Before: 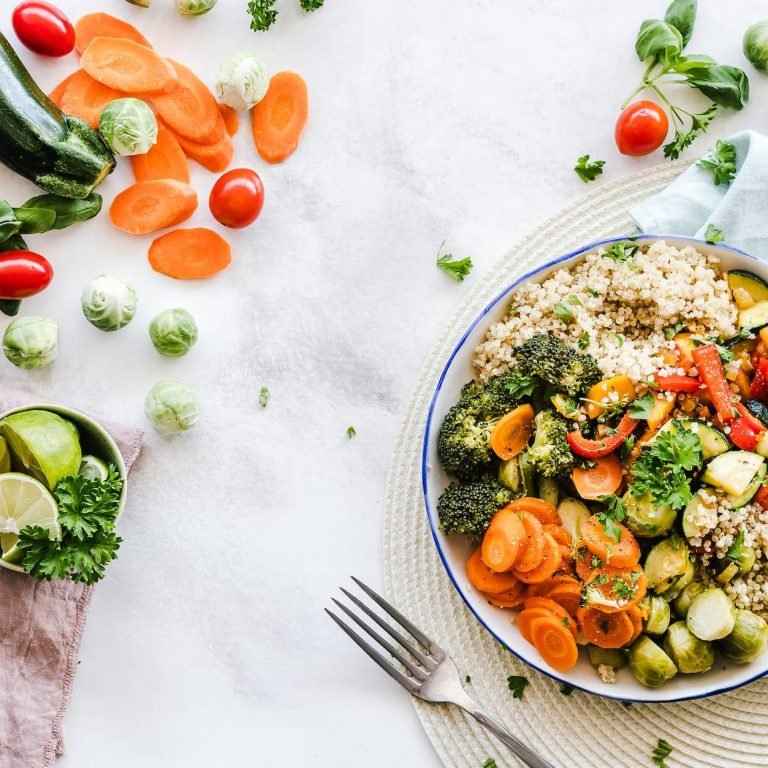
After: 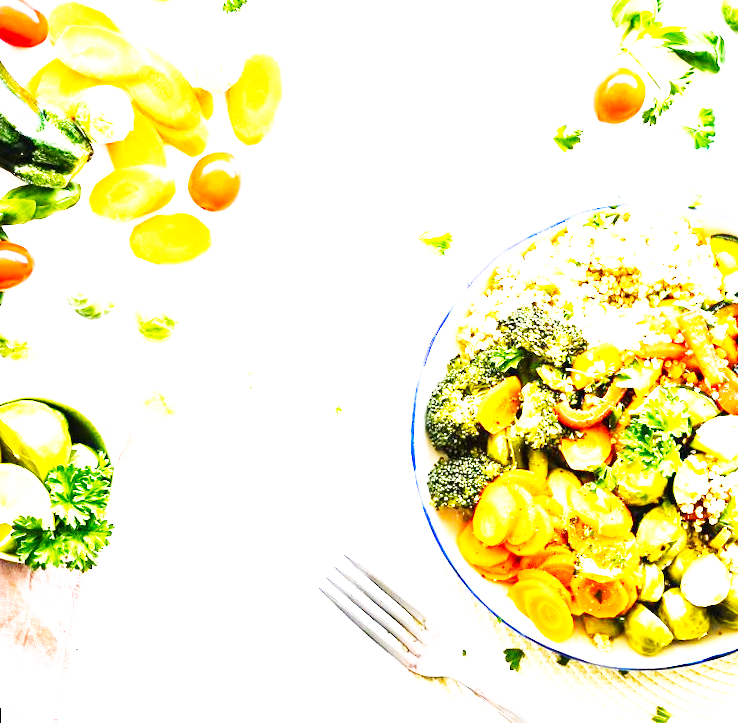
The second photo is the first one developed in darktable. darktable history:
base curve: curves: ch0 [(0, 0) (0.007, 0.004) (0.027, 0.03) (0.046, 0.07) (0.207, 0.54) (0.442, 0.872) (0.673, 0.972) (1, 1)], preserve colors none
color balance rgb: perceptual saturation grading › global saturation 20%, global vibrance 20%
rotate and perspective: rotation -2.12°, lens shift (vertical) 0.009, lens shift (horizontal) -0.008, automatic cropping original format, crop left 0.036, crop right 0.964, crop top 0.05, crop bottom 0.959
exposure: black level correction 0, exposure 1.5 EV, compensate exposure bias true, compensate highlight preservation false
